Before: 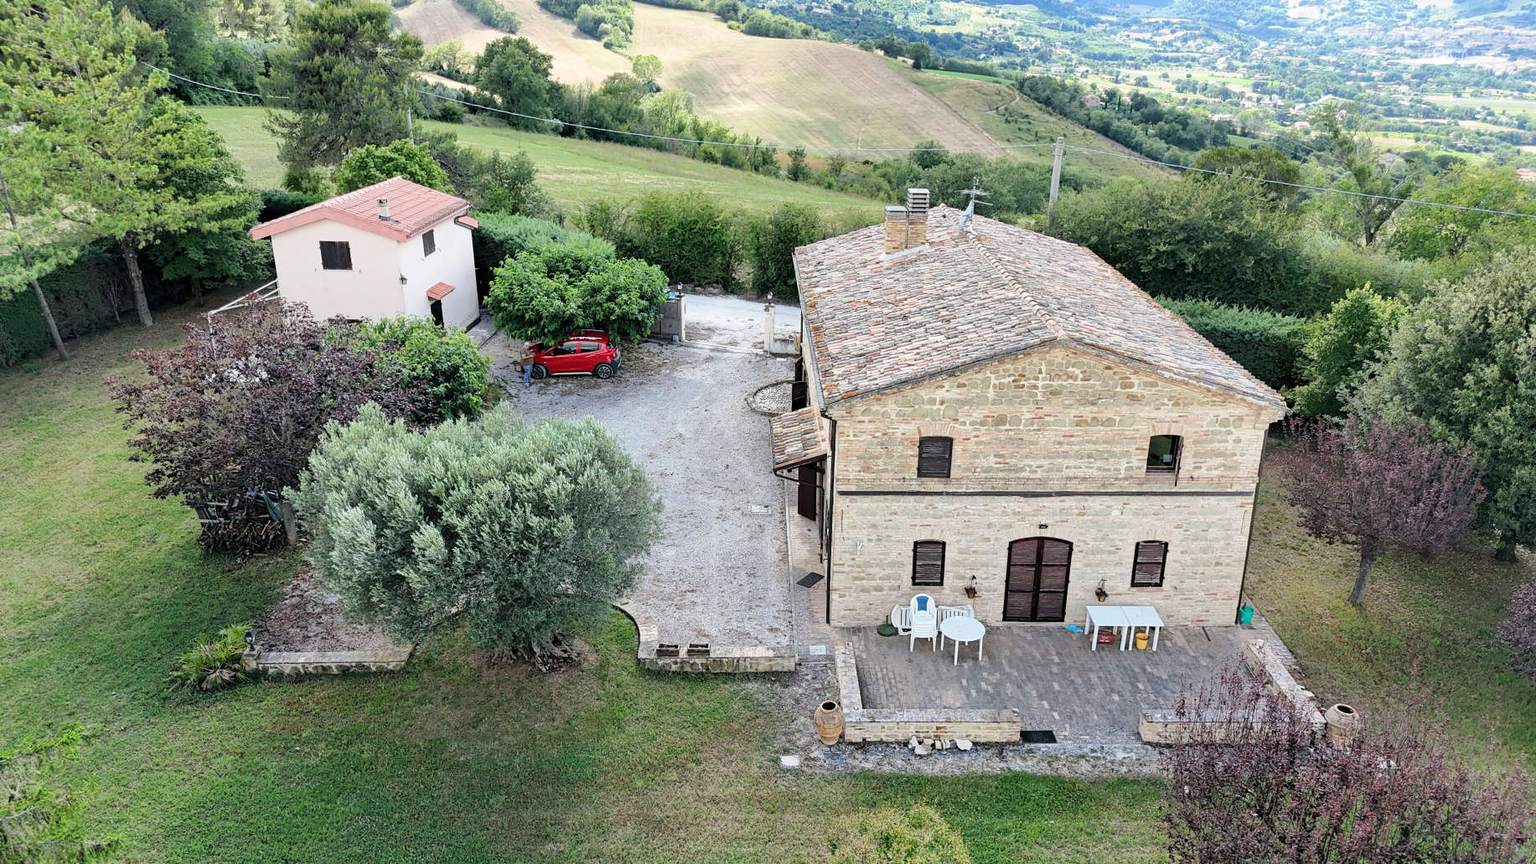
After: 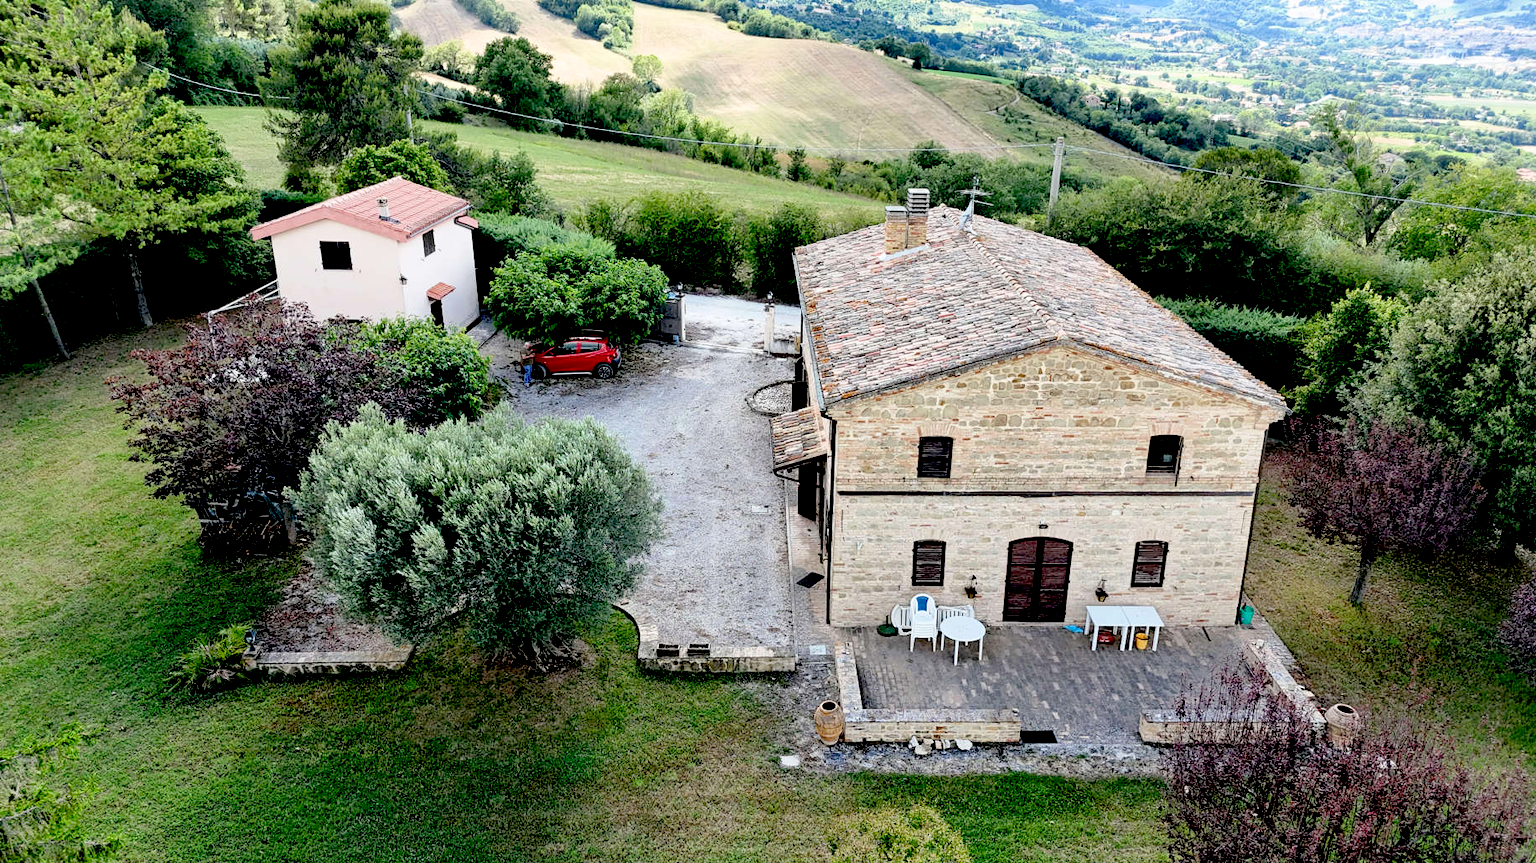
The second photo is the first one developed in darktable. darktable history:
exposure: black level correction 0.056, compensate highlight preservation false
shadows and highlights: shadows 0, highlights 40
